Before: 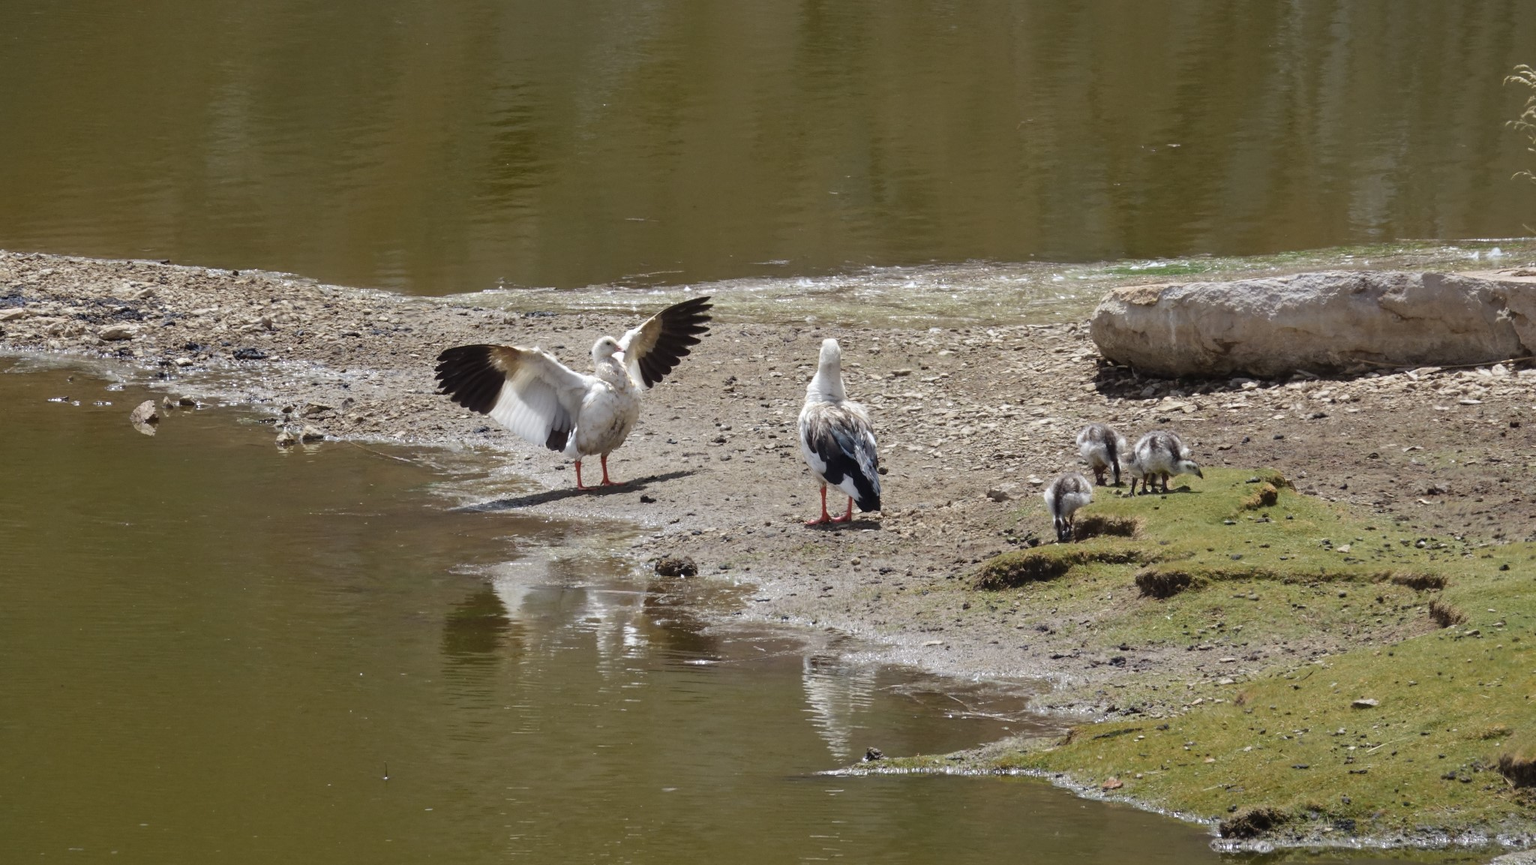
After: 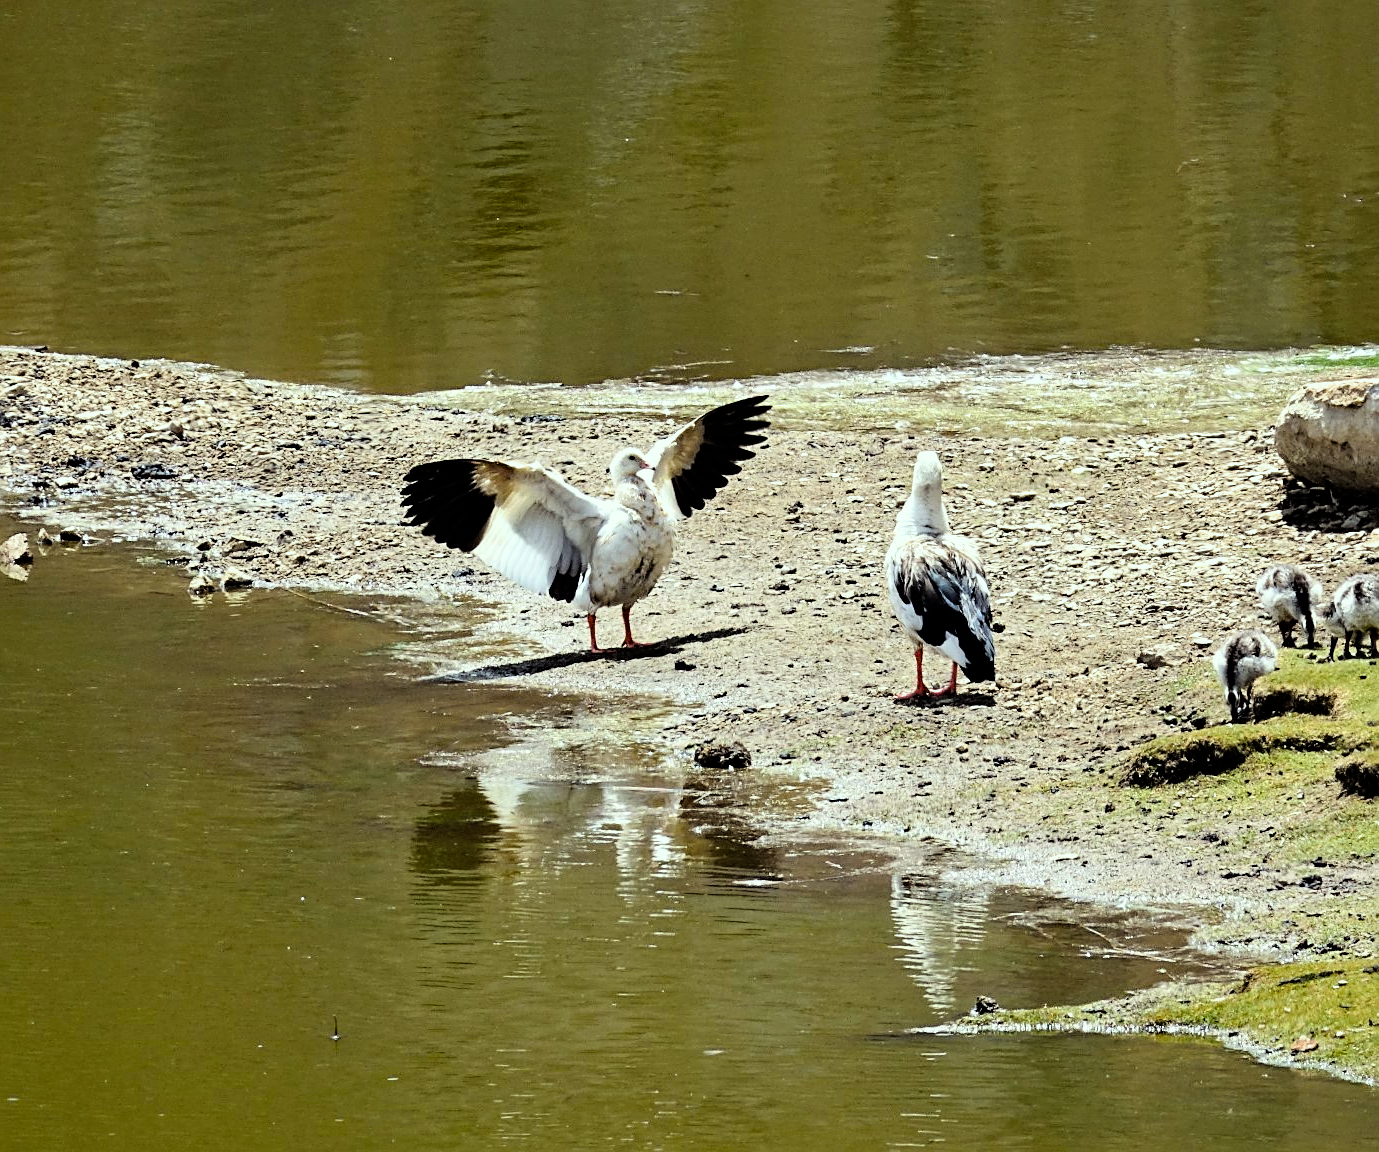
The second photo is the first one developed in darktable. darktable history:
sharpen: on, module defaults
crop and rotate: left 8.776%, right 23.884%
exposure: black level correction 0, exposure 0.7 EV, compensate highlight preservation false
color balance rgb: perceptual saturation grading › global saturation 9.661%, global vibrance 20%
haze removal: strength 0.3, distance 0.253, compatibility mode true
filmic rgb: black relative exposure -4.01 EV, white relative exposure 2.98 EV, hardness 2.98, contrast 1.492, color science v6 (2022)
color correction: highlights a* -7.71, highlights b* 3.24
